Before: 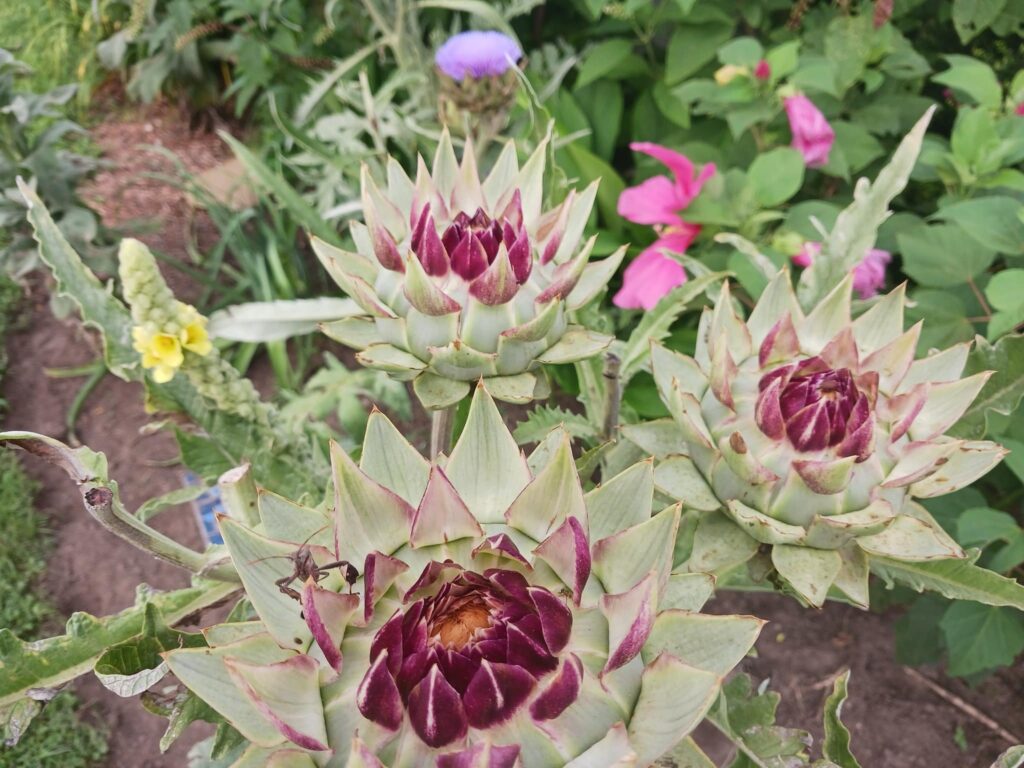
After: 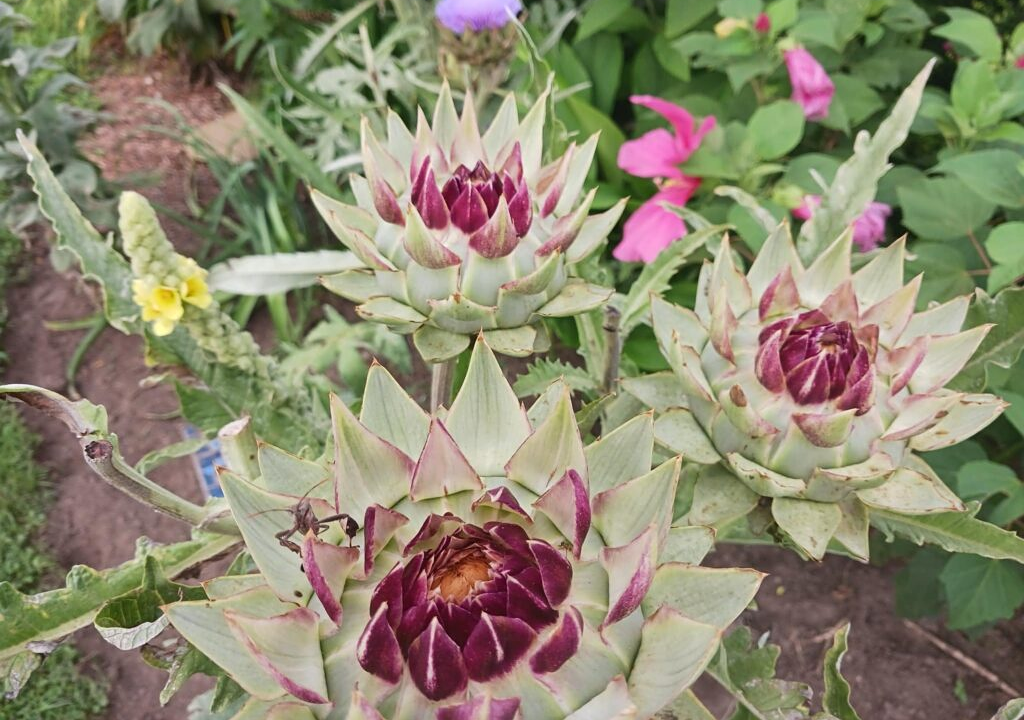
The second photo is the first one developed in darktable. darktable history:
sharpen: amount 0.2
crop and rotate: top 6.25%
